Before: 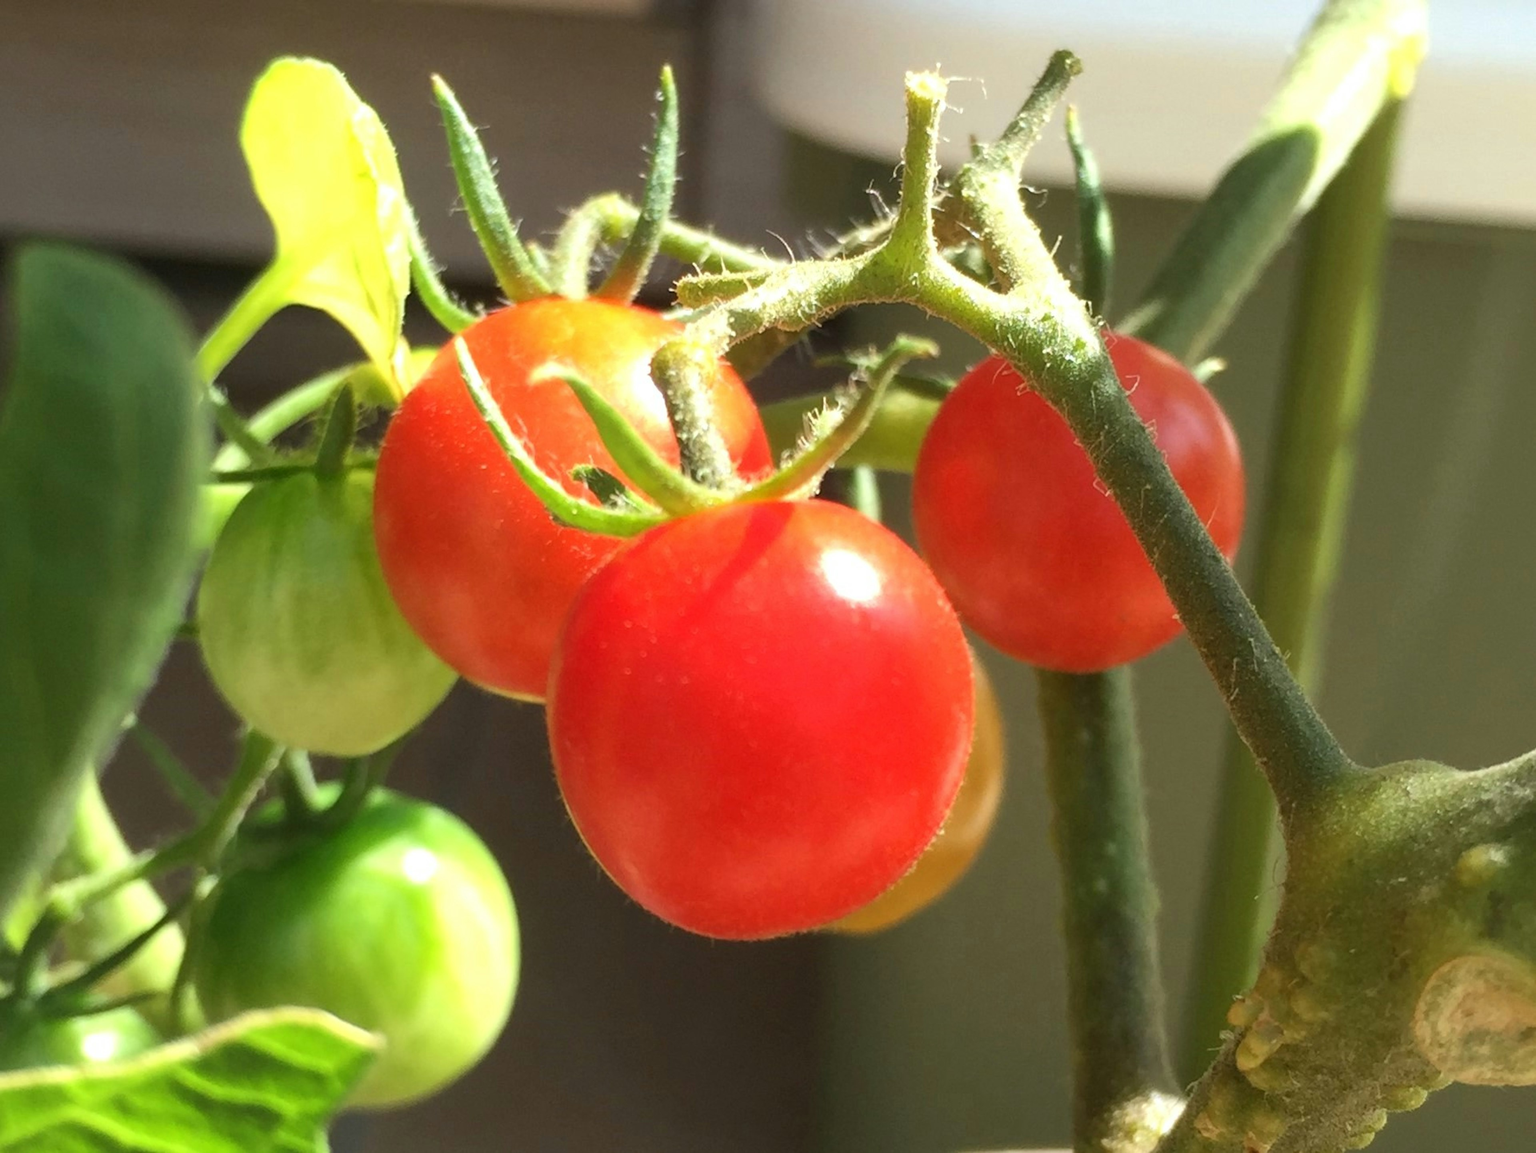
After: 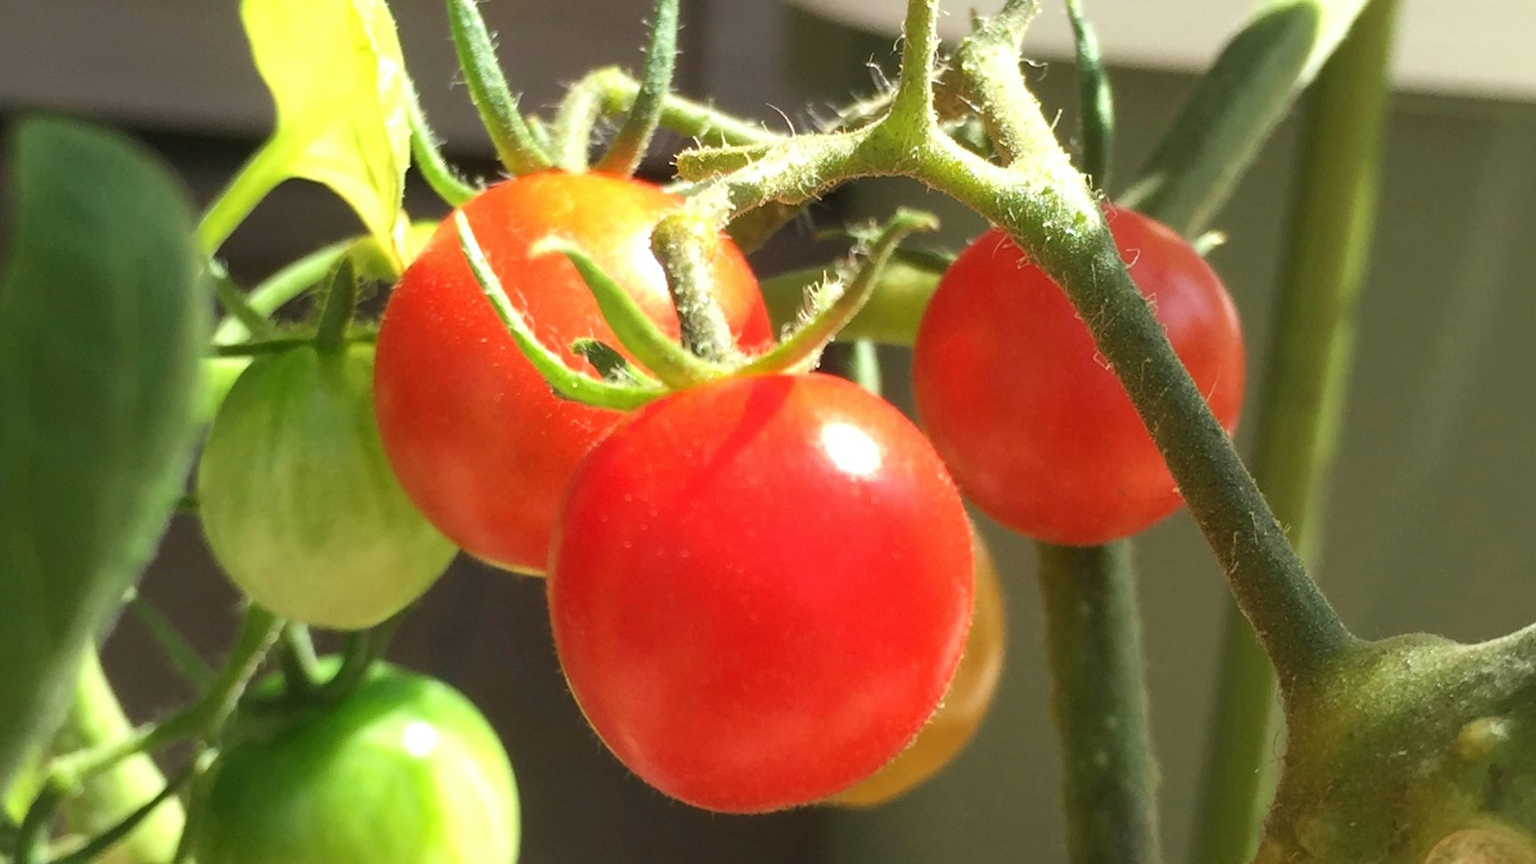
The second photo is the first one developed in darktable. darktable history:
crop: top 11.032%, bottom 13.935%
